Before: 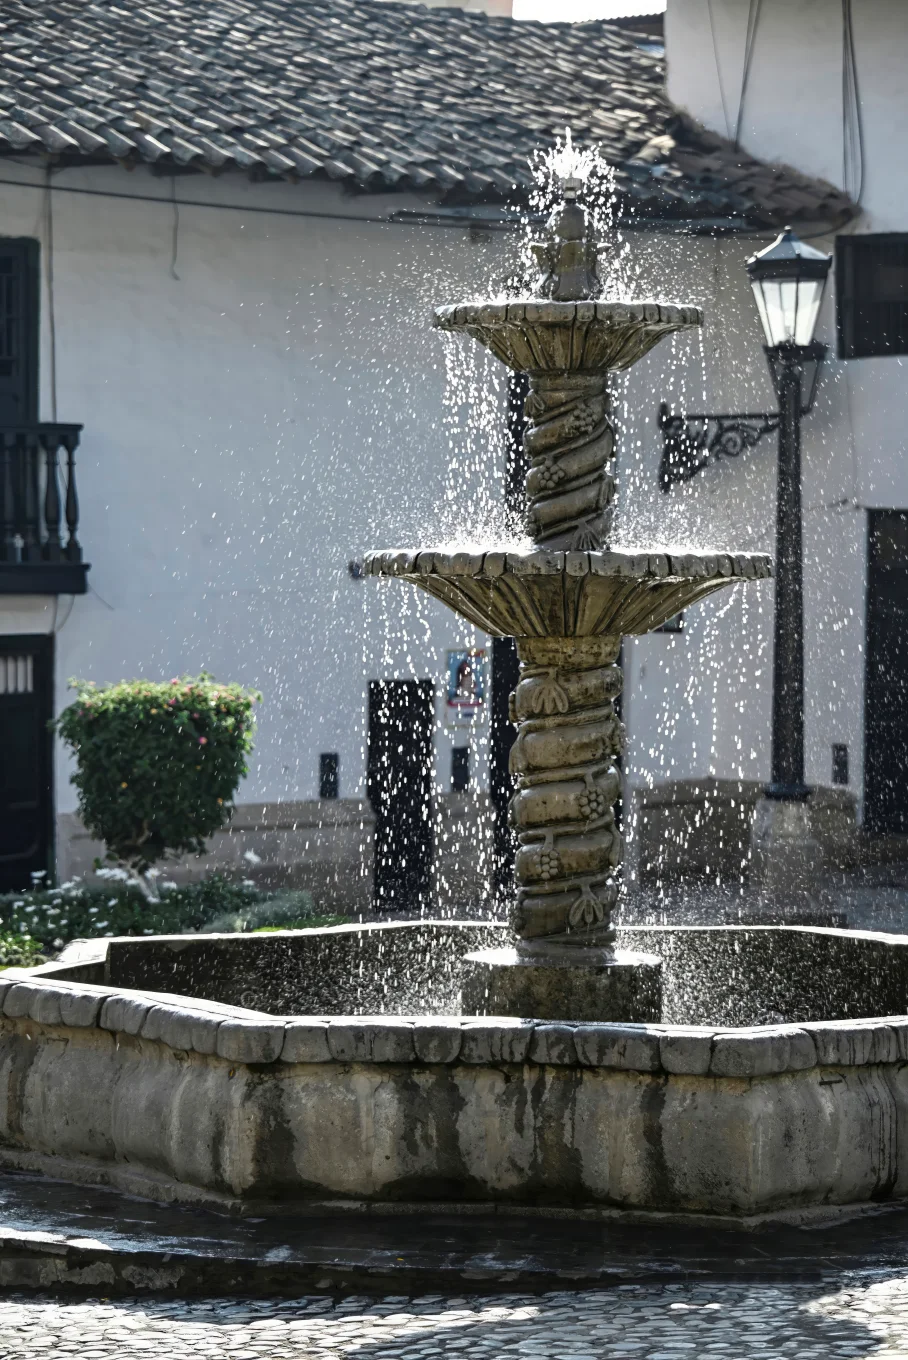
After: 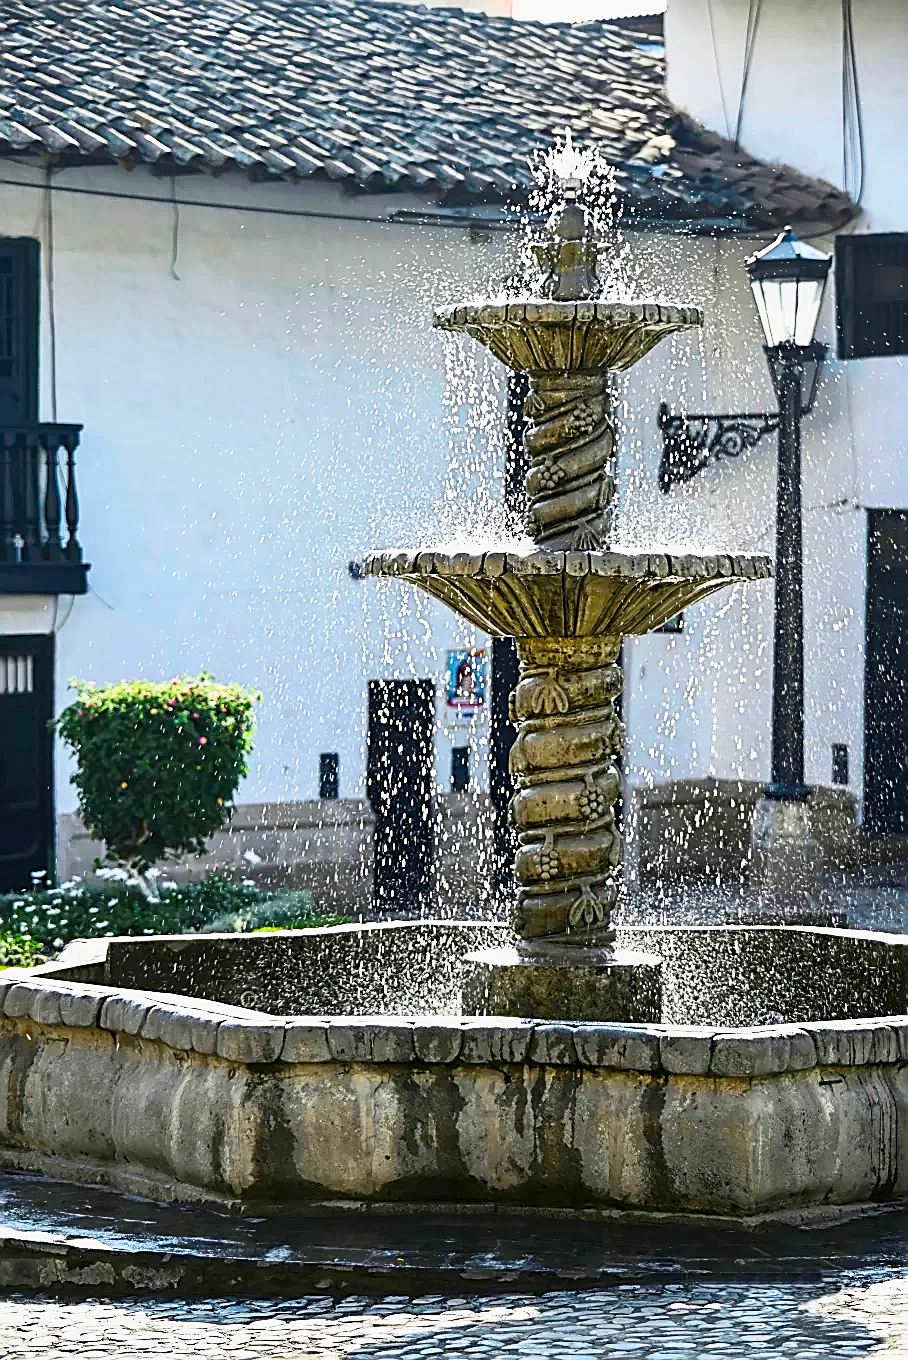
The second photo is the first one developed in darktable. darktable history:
color balance rgb: linear chroma grading › global chroma 9.31%, global vibrance 41.49%
base curve: curves: ch0 [(0, 0) (0.088, 0.125) (0.176, 0.251) (0.354, 0.501) (0.613, 0.749) (1, 0.877)], preserve colors none
contrast brightness saturation: contrast 0.23, brightness 0.1, saturation 0.29
sharpen: radius 1.685, amount 1.294
